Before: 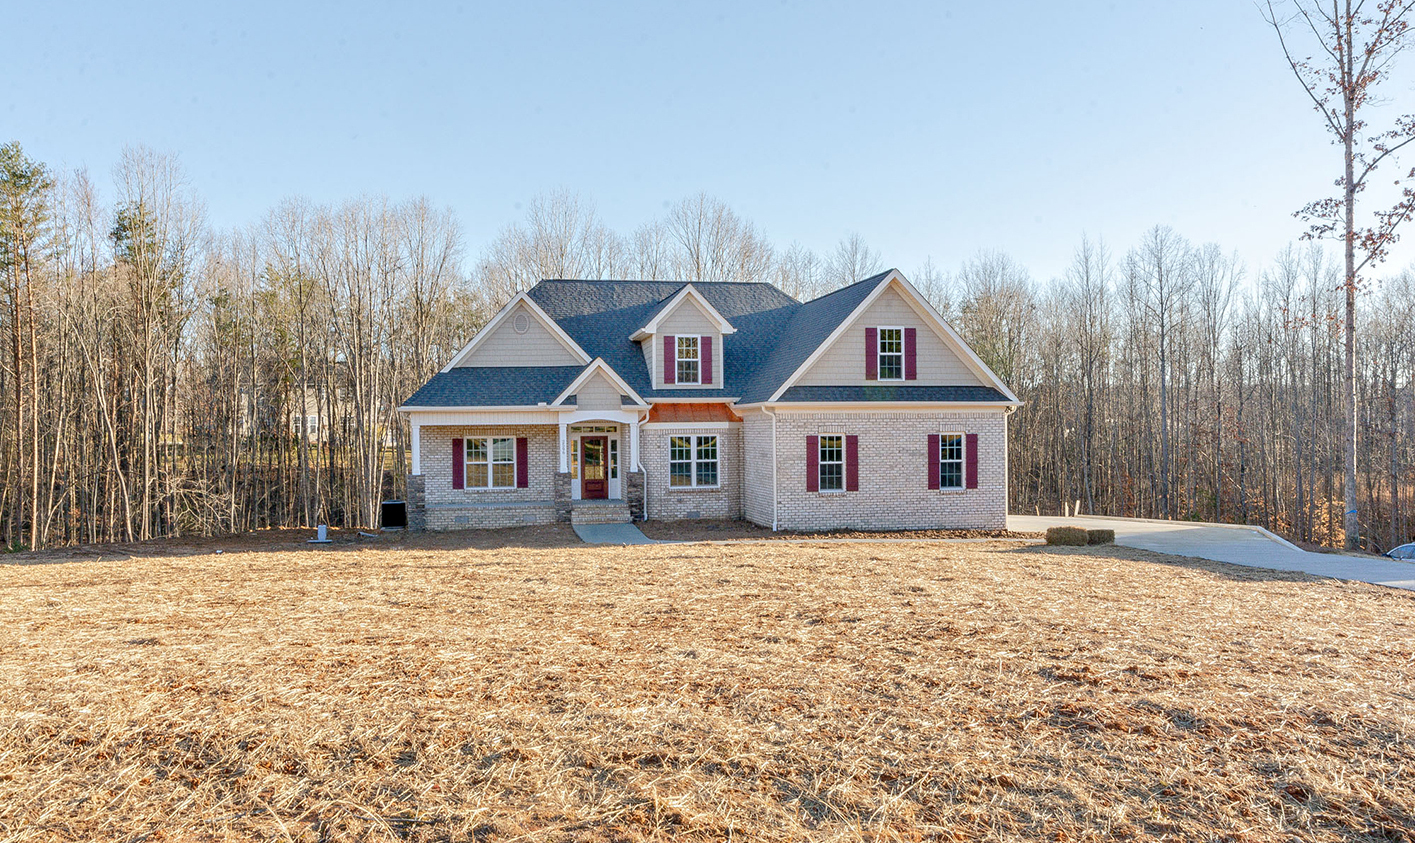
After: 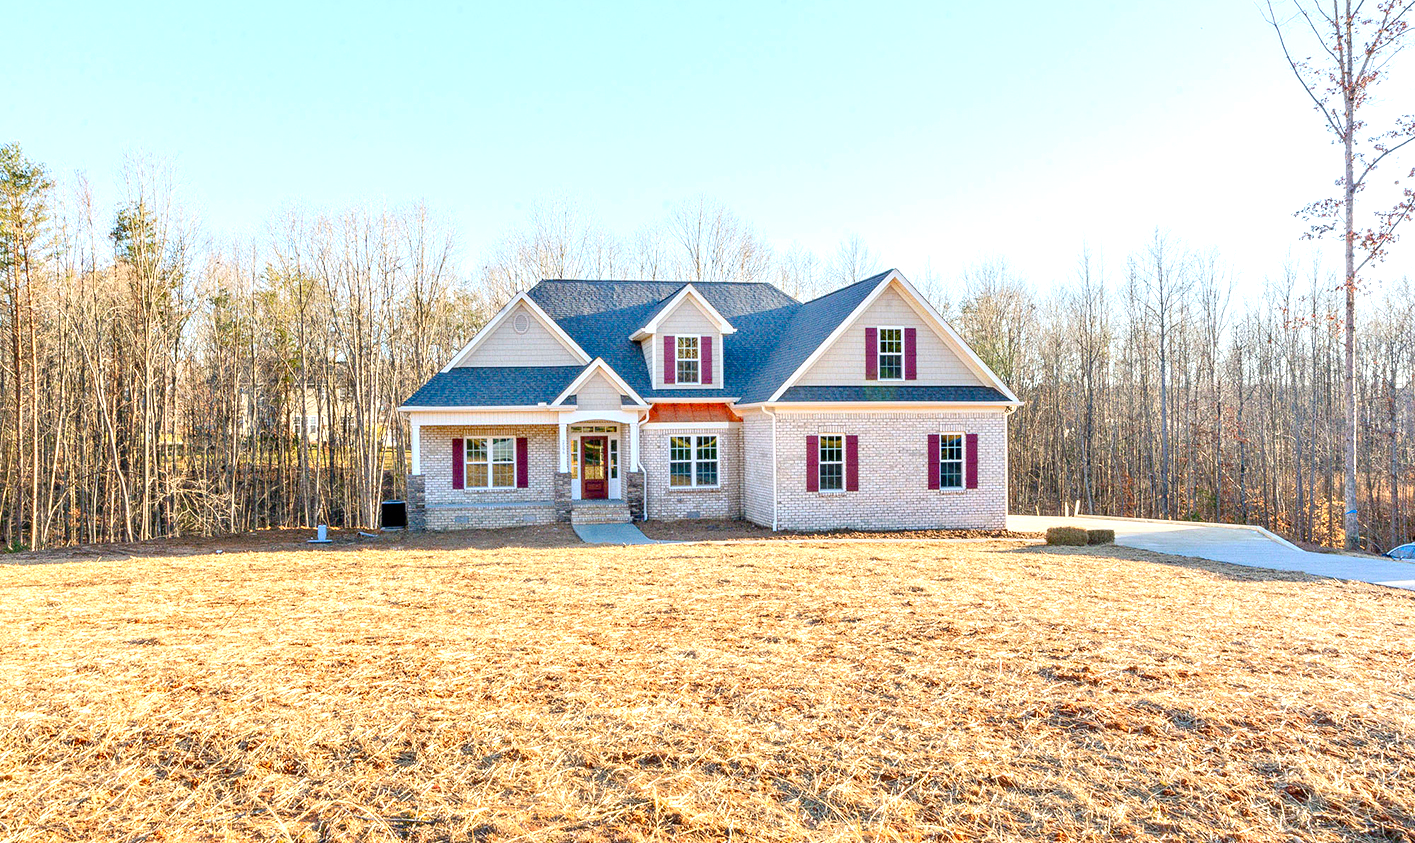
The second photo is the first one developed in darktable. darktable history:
contrast brightness saturation: contrast 0.09, saturation 0.283
exposure: black level correction 0, exposure 0.695 EV, compensate highlight preservation false
